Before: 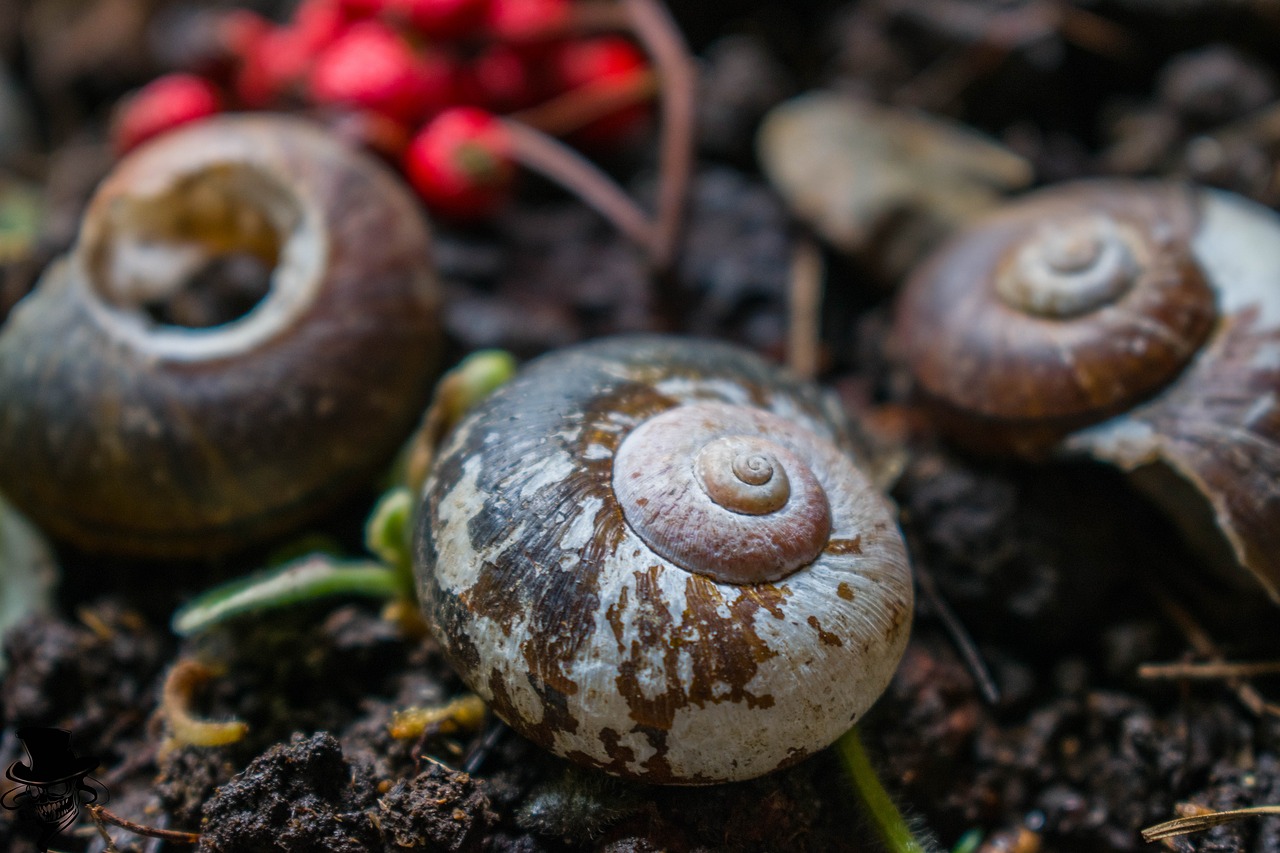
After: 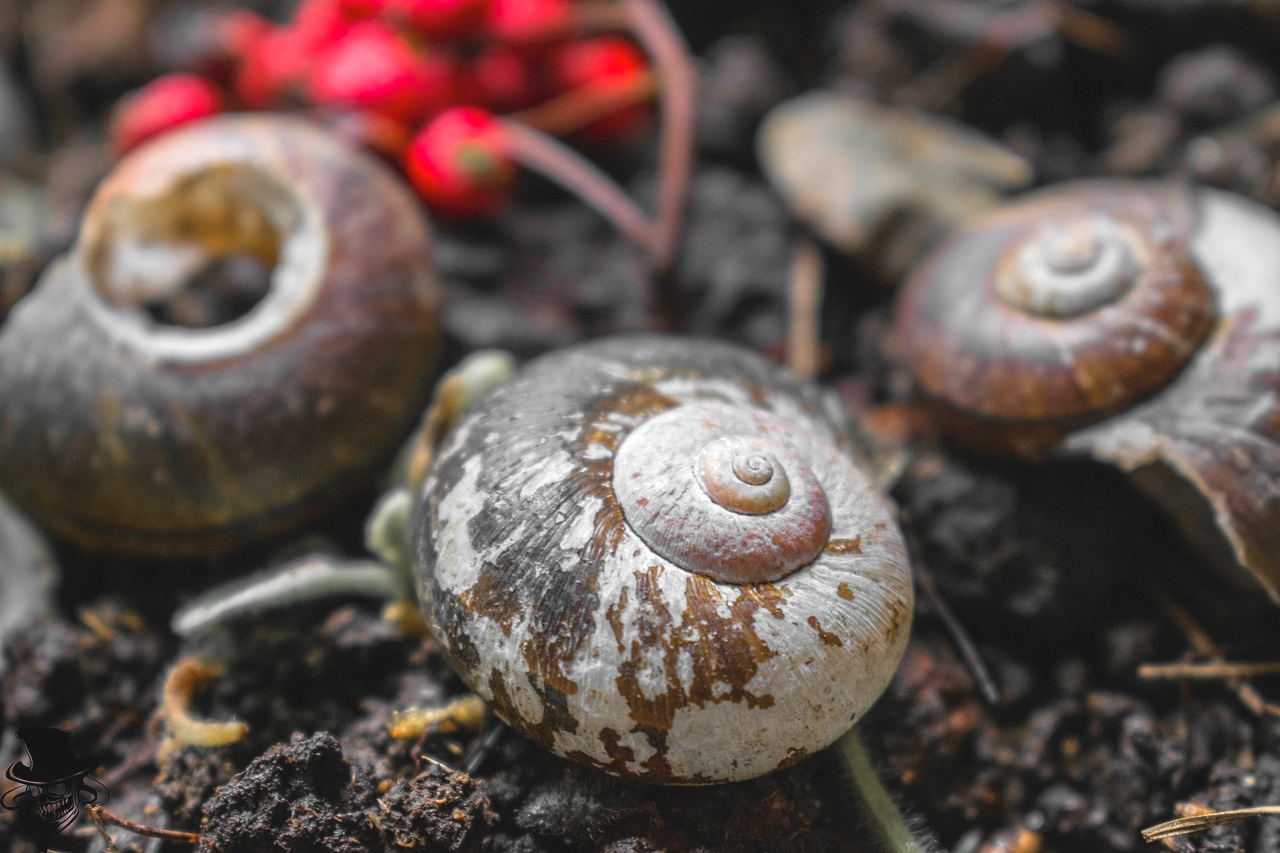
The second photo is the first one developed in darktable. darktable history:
contrast brightness saturation: contrast -0.096, brightness 0.044, saturation 0.082
exposure: exposure 0.6 EV, compensate highlight preservation false
color zones: curves: ch0 [(0, 0.447) (0.184, 0.543) (0.323, 0.476) (0.429, 0.445) (0.571, 0.443) (0.714, 0.451) (0.857, 0.452) (1, 0.447)]; ch1 [(0, 0.464) (0.176, 0.46) (0.287, 0.177) (0.429, 0.002) (0.571, 0) (0.714, 0) (0.857, 0) (1, 0.464)]
